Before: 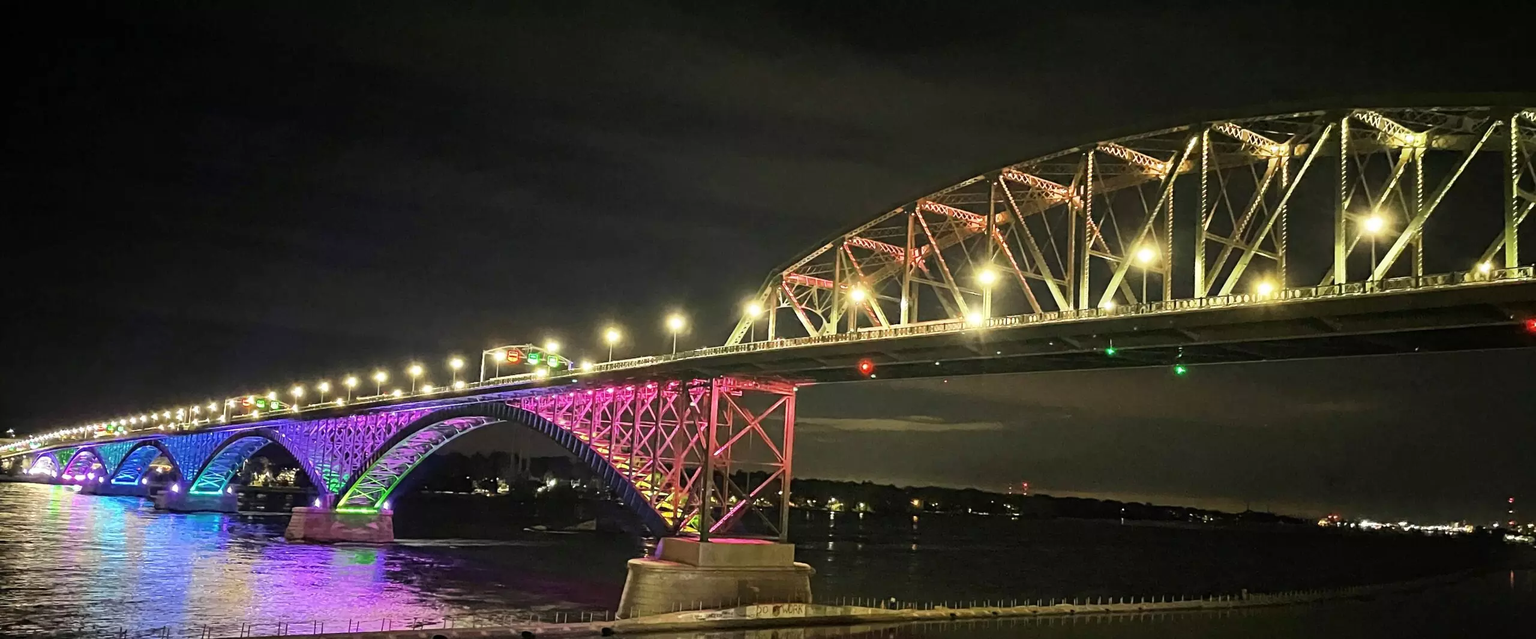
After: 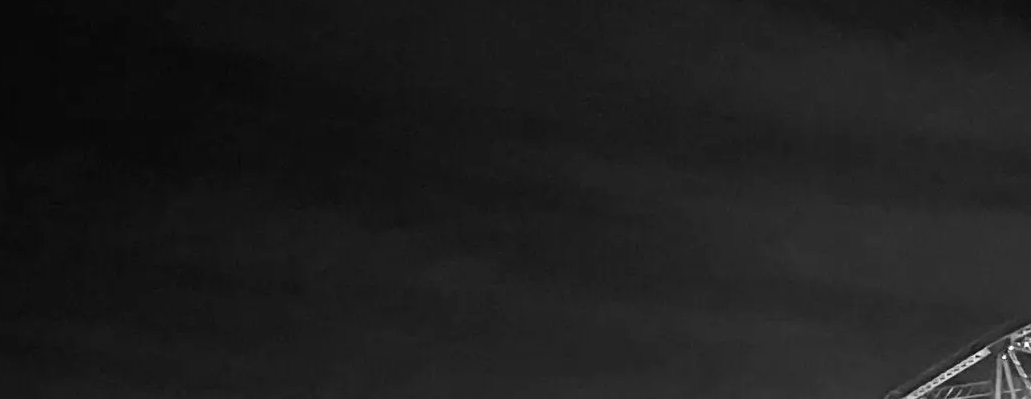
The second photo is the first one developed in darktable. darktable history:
crop: left 15.584%, top 5.423%, right 44.111%, bottom 57.101%
exposure: compensate highlight preservation false
color zones: curves: ch0 [(0.002, 0.593) (0.143, 0.417) (0.285, 0.541) (0.455, 0.289) (0.608, 0.327) (0.727, 0.283) (0.869, 0.571) (1, 0.603)]; ch1 [(0, 0) (0.143, 0) (0.286, 0) (0.429, 0) (0.571, 0) (0.714, 0) (0.857, 0)]
